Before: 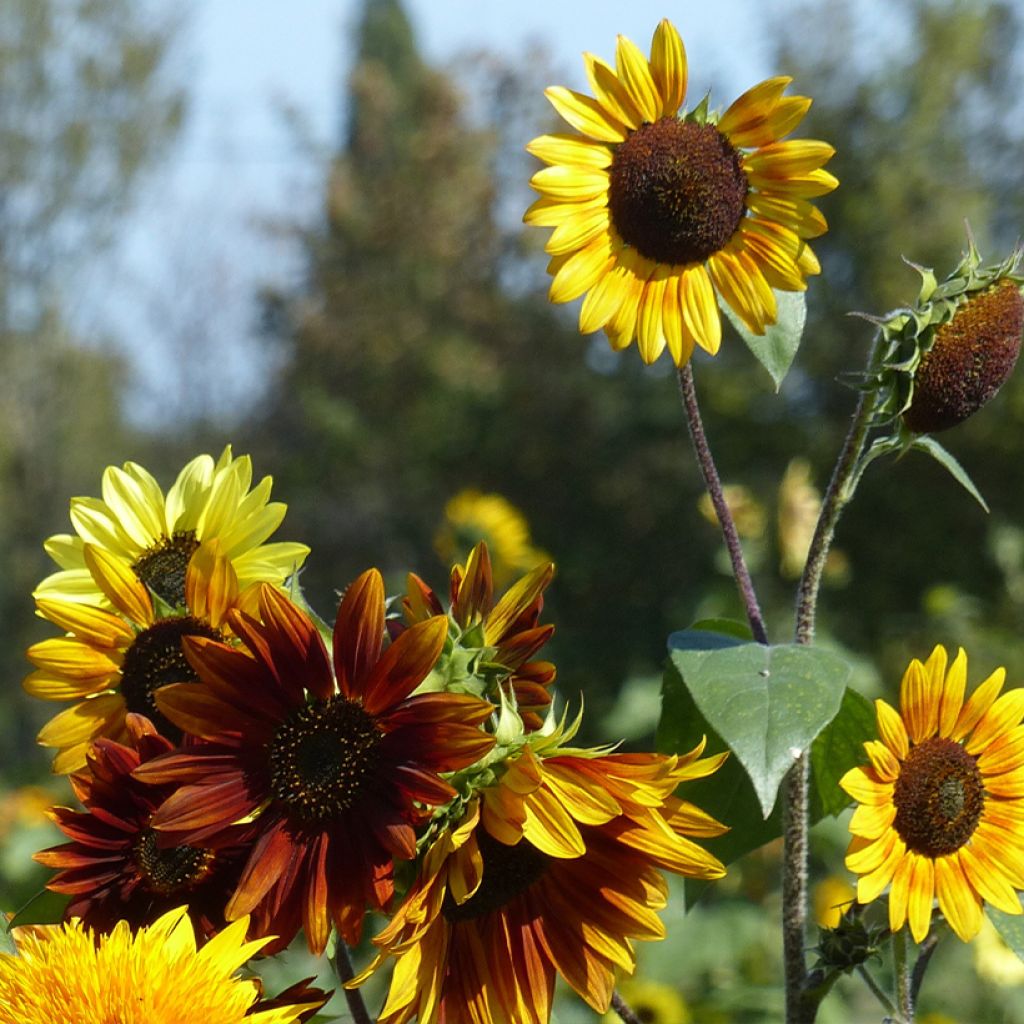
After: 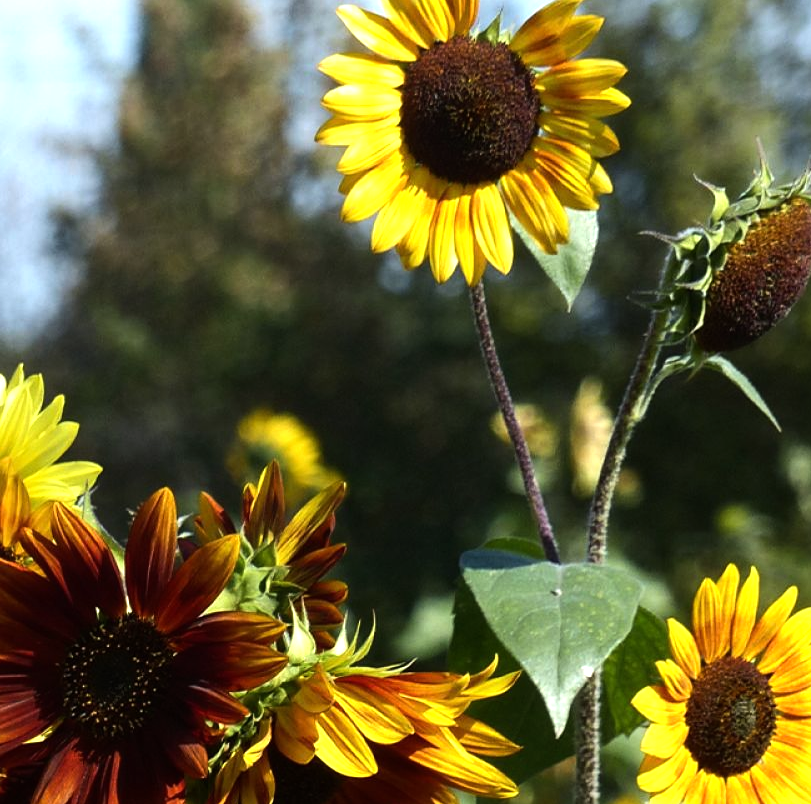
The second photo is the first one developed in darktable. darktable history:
tone equalizer: -8 EV -0.744 EV, -7 EV -0.722 EV, -6 EV -0.571 EV, -5 EV -0.384 EV, -3 EV 0.387 EV, -2 EV 0.6 EV, -1 EV 0.675 EV, +0 EV 0.754 EV, edges refinement/feathering 500, mask exposure compensation -1.57 EV, preserve details no
crop and rotate: left 20.374%, top 7.932%, right 0.372%, bottom 13.495%
